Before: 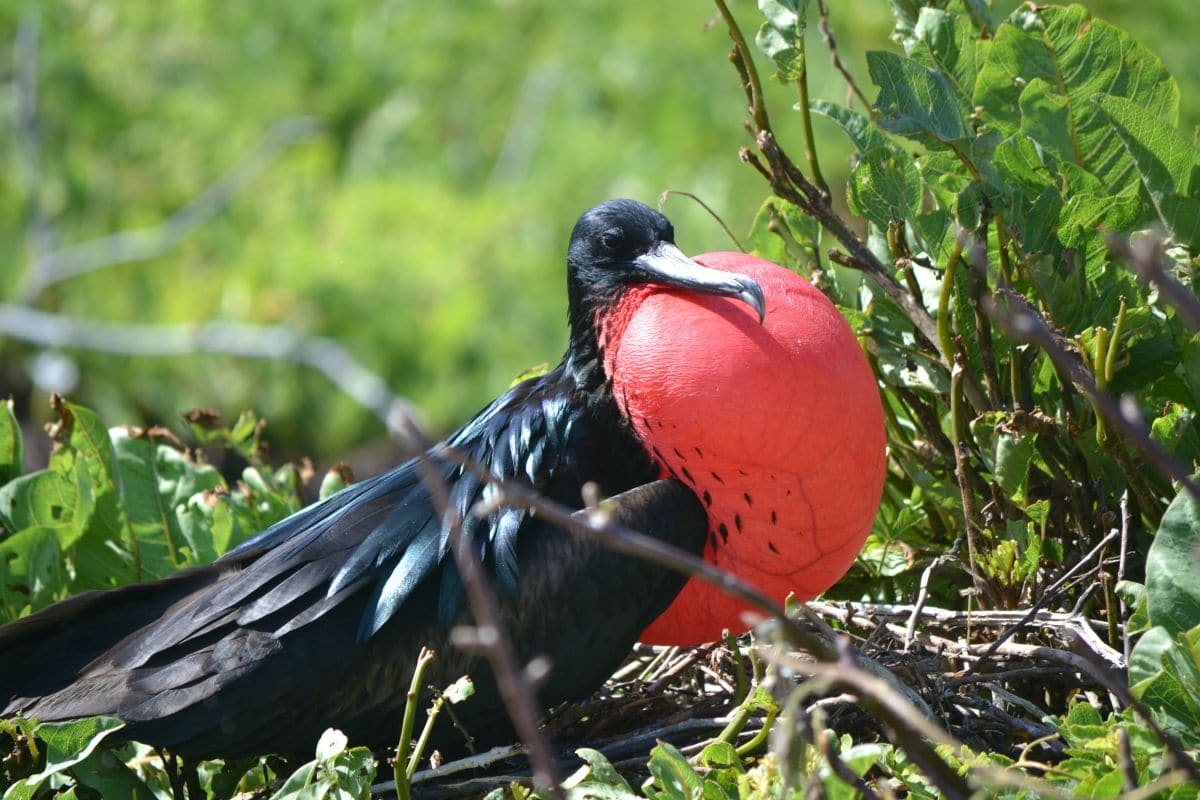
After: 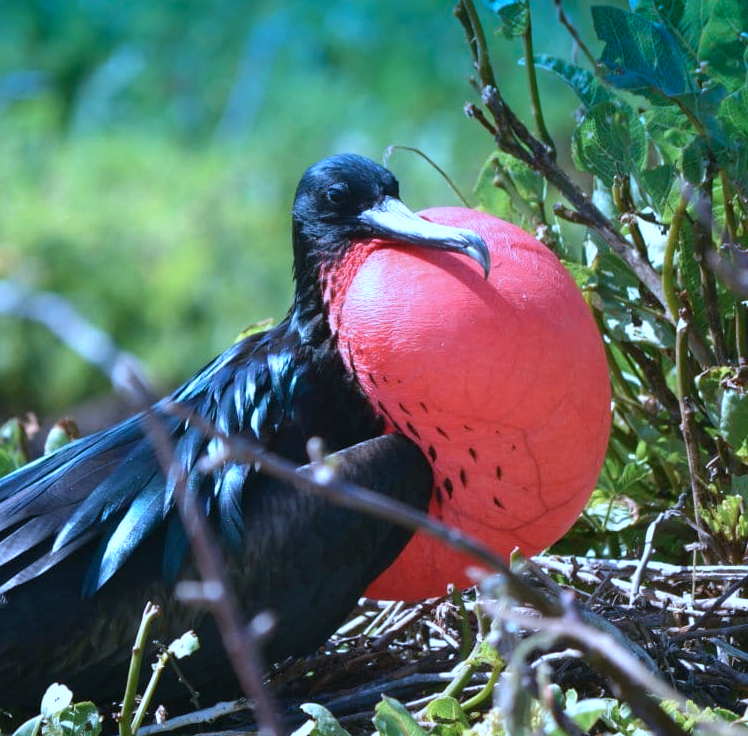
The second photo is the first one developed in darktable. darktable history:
crop and rotate: left 22.918%, top 5.629%, right 14.711%, bottom 2.247%
graduated density: density 2.02 EV, hardness 44%, rotation 0.374°, offset 8.21, hue 208.8°, saturation 97%
white balance: red 1.042, blue 1.17
color correction: highlights a* -9.73, highlights b* -21.22
